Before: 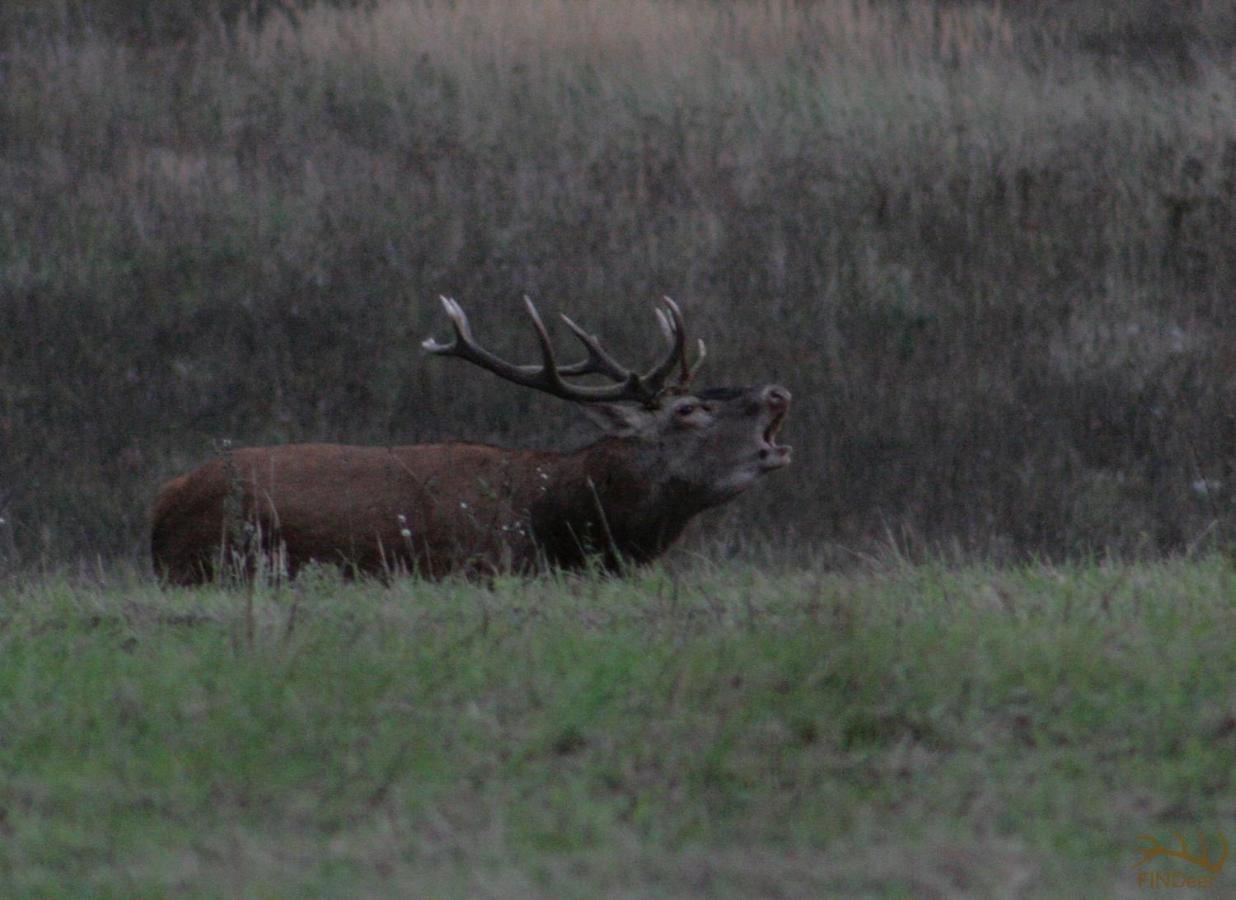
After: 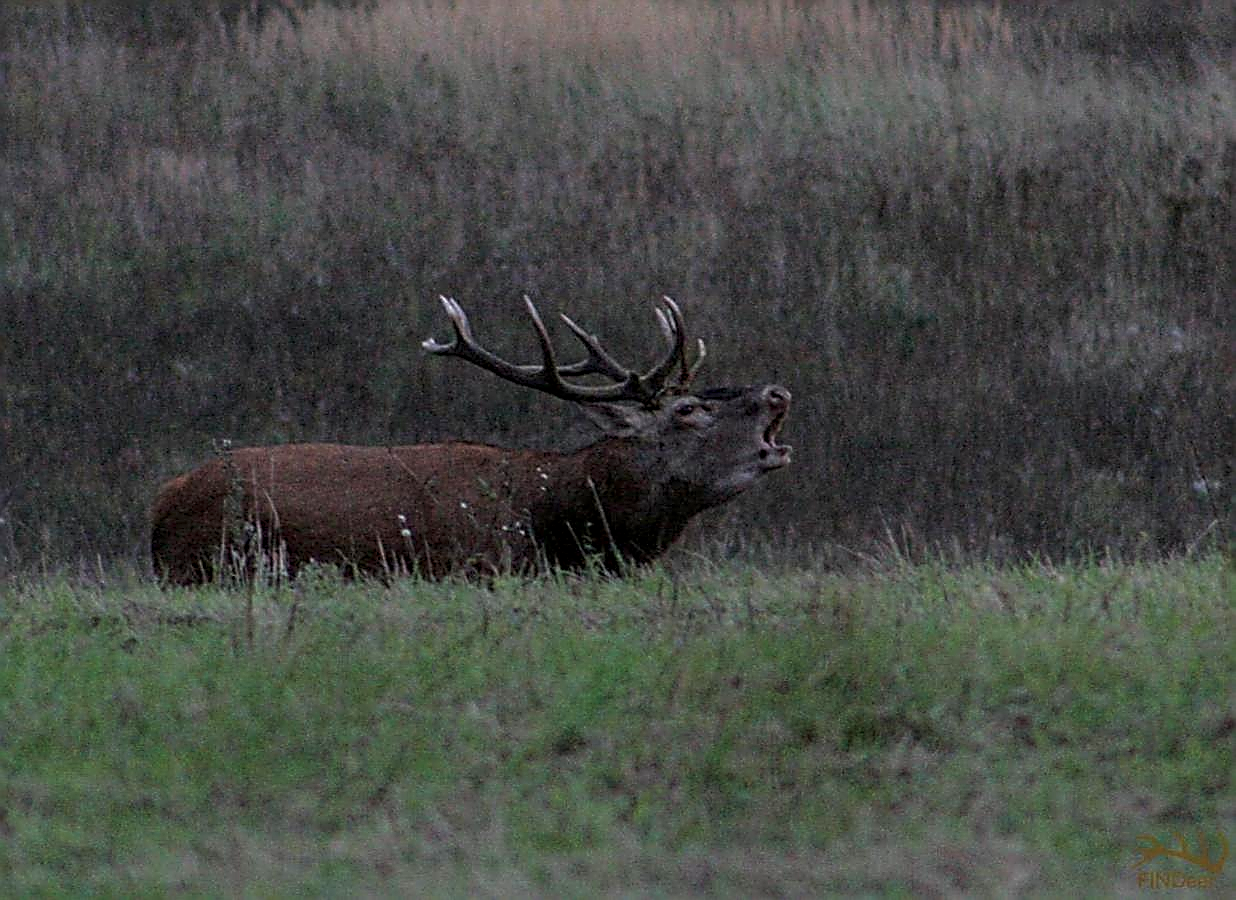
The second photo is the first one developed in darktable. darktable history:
local contrast: on, module defaults
velvia: on, module defaults
sharpen: amount 2
